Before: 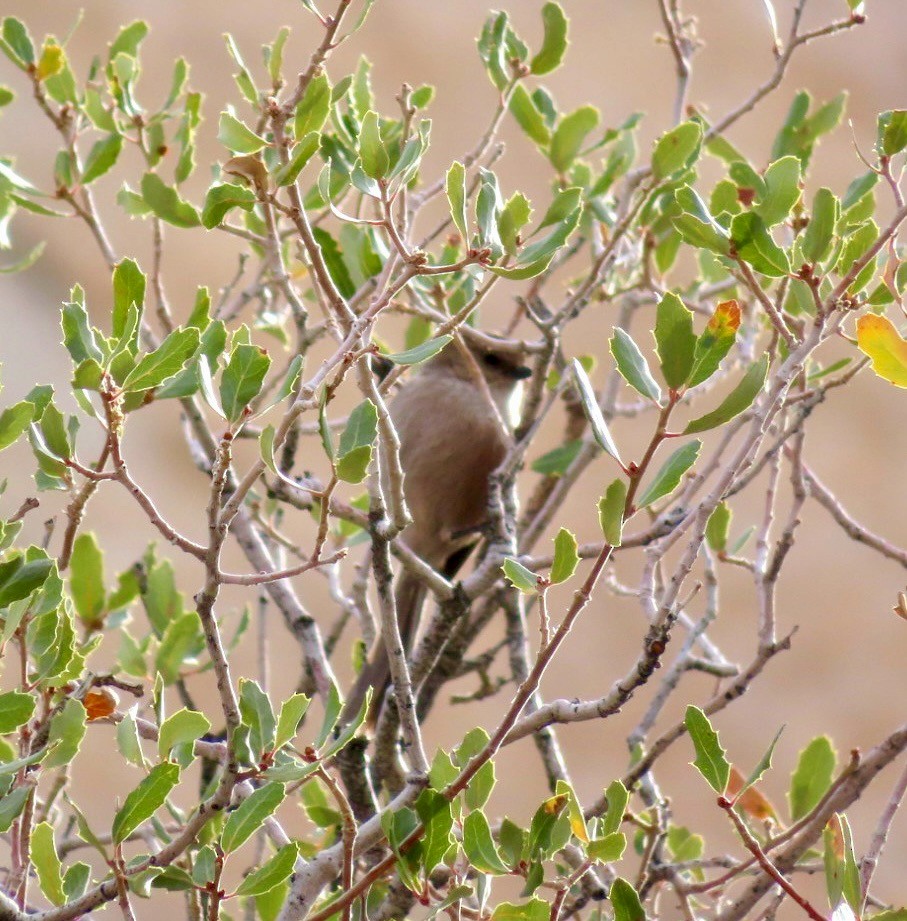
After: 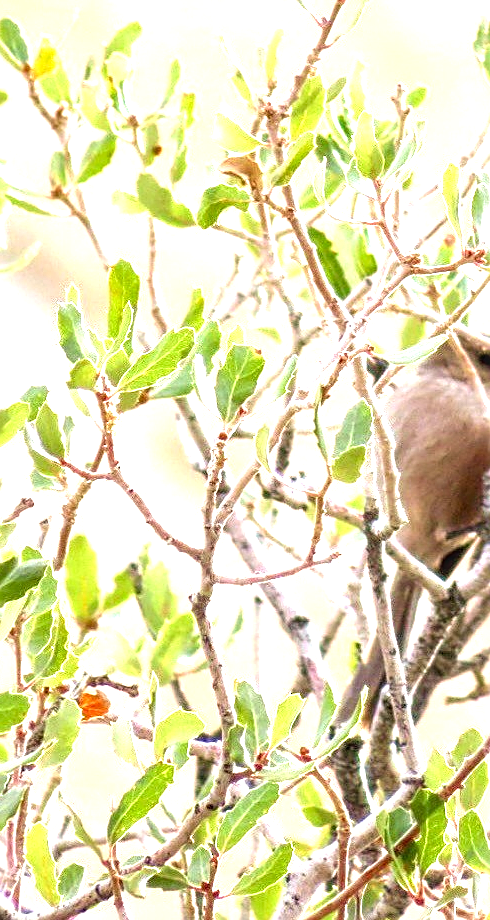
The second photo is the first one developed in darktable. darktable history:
exposure: exposure 1.137 EV, compensate highlight preservation false
crop: left 0.615%, right 45.319%, bottom 0.084%
local contrast: highlights 55%, shadows 53%, detail 130%, midtone range 0.445
sharpen: on, module defaults
tone equalizer: -8 EV -0.397 EV, -7 EV -0.372 EV, -6 EV -0.302 EV, -5 EV -0.253 EV, -3 EV 0.217 EV, -2 EV 0.35 EV, -1 EV 0.37 EV, +0 EV 0.39 EV, mask exposure compensation -0.485 EV
